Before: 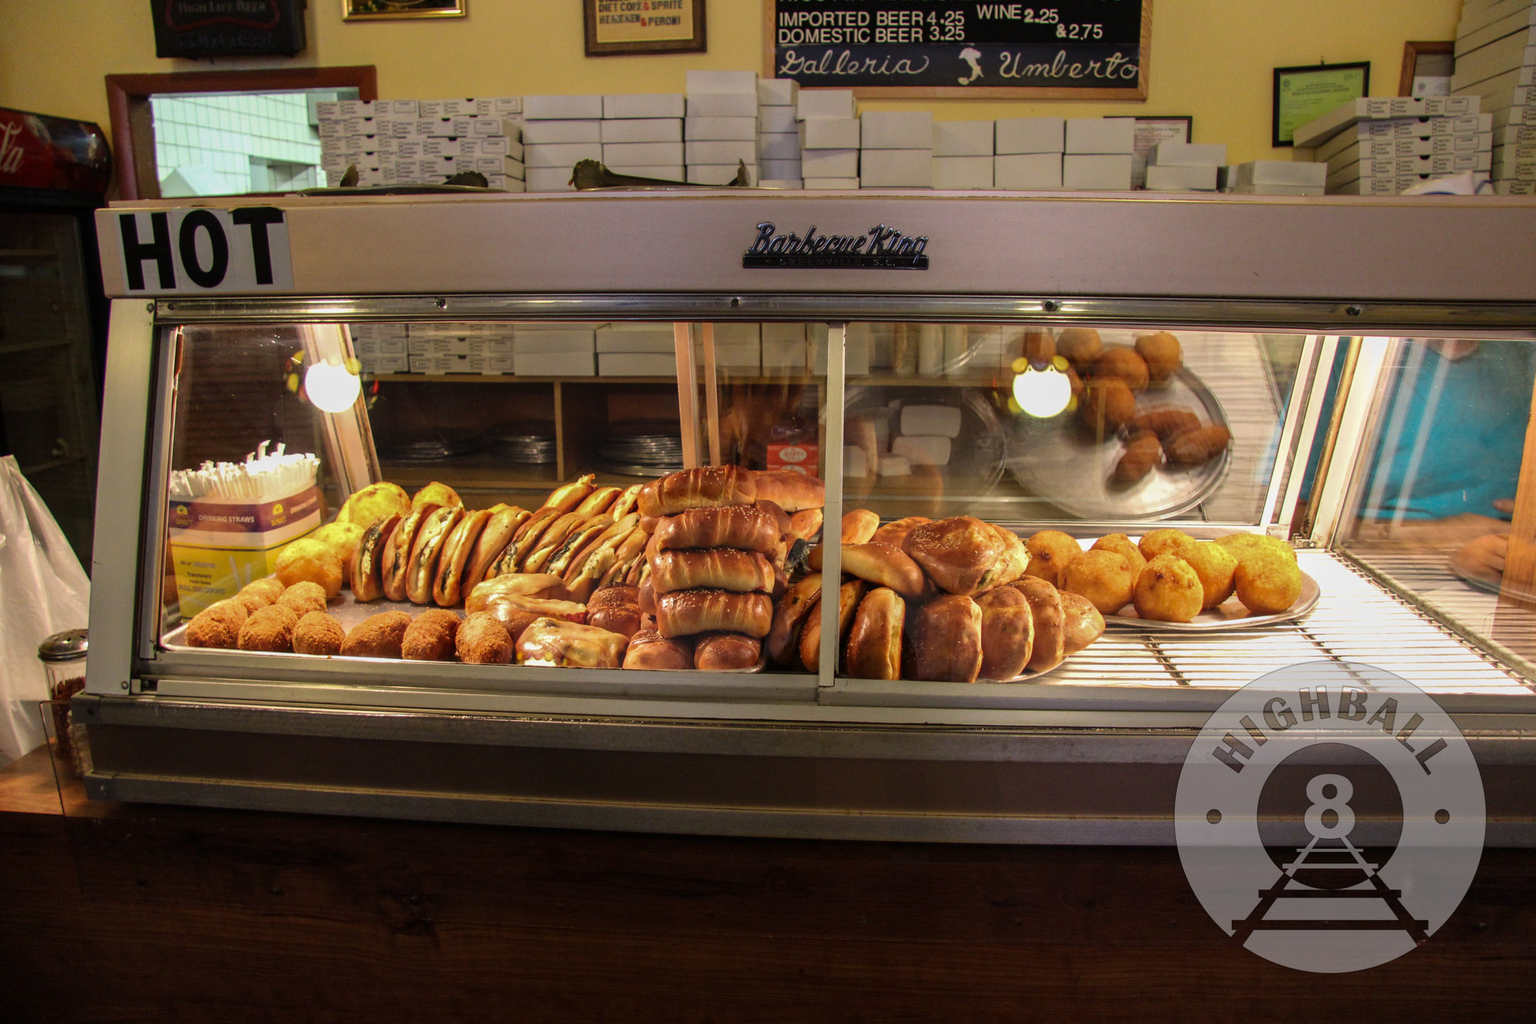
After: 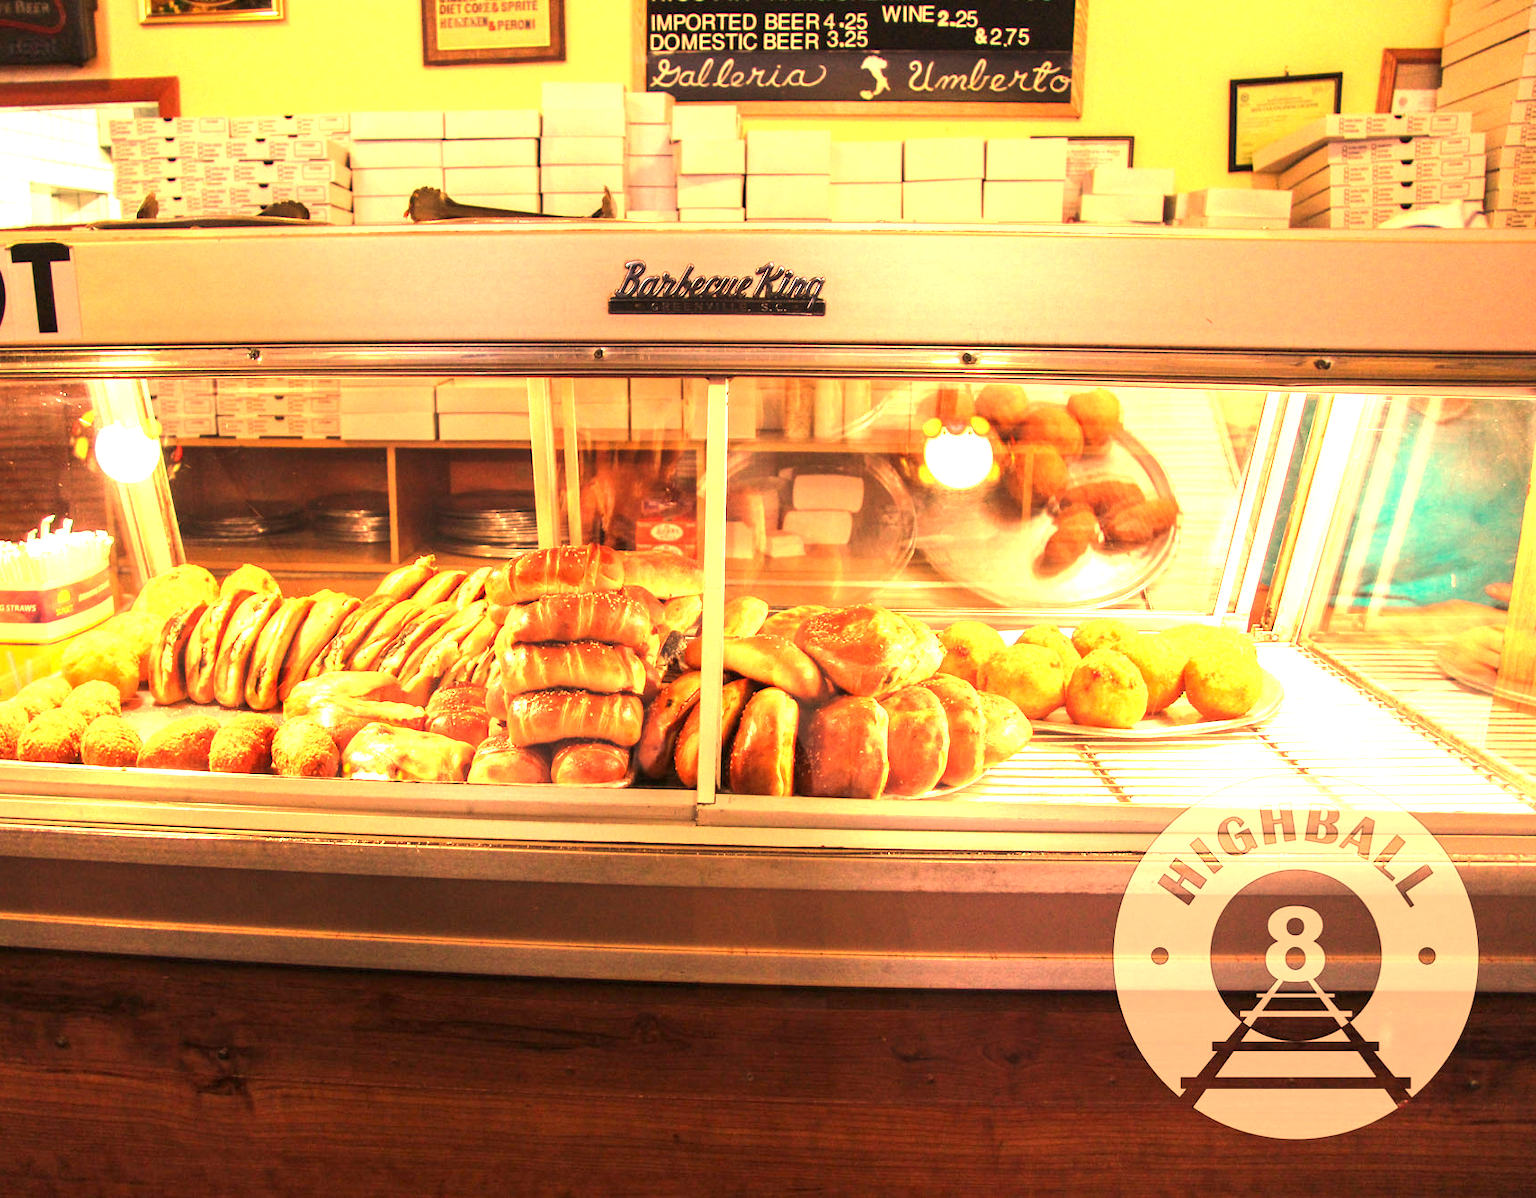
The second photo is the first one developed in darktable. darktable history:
crop and rotate: left 14.584%
exposure: exposure 2 EV, compensate exposure bias true, compensate highlight preservation false
white balance: red 1.467, blue 0.684
